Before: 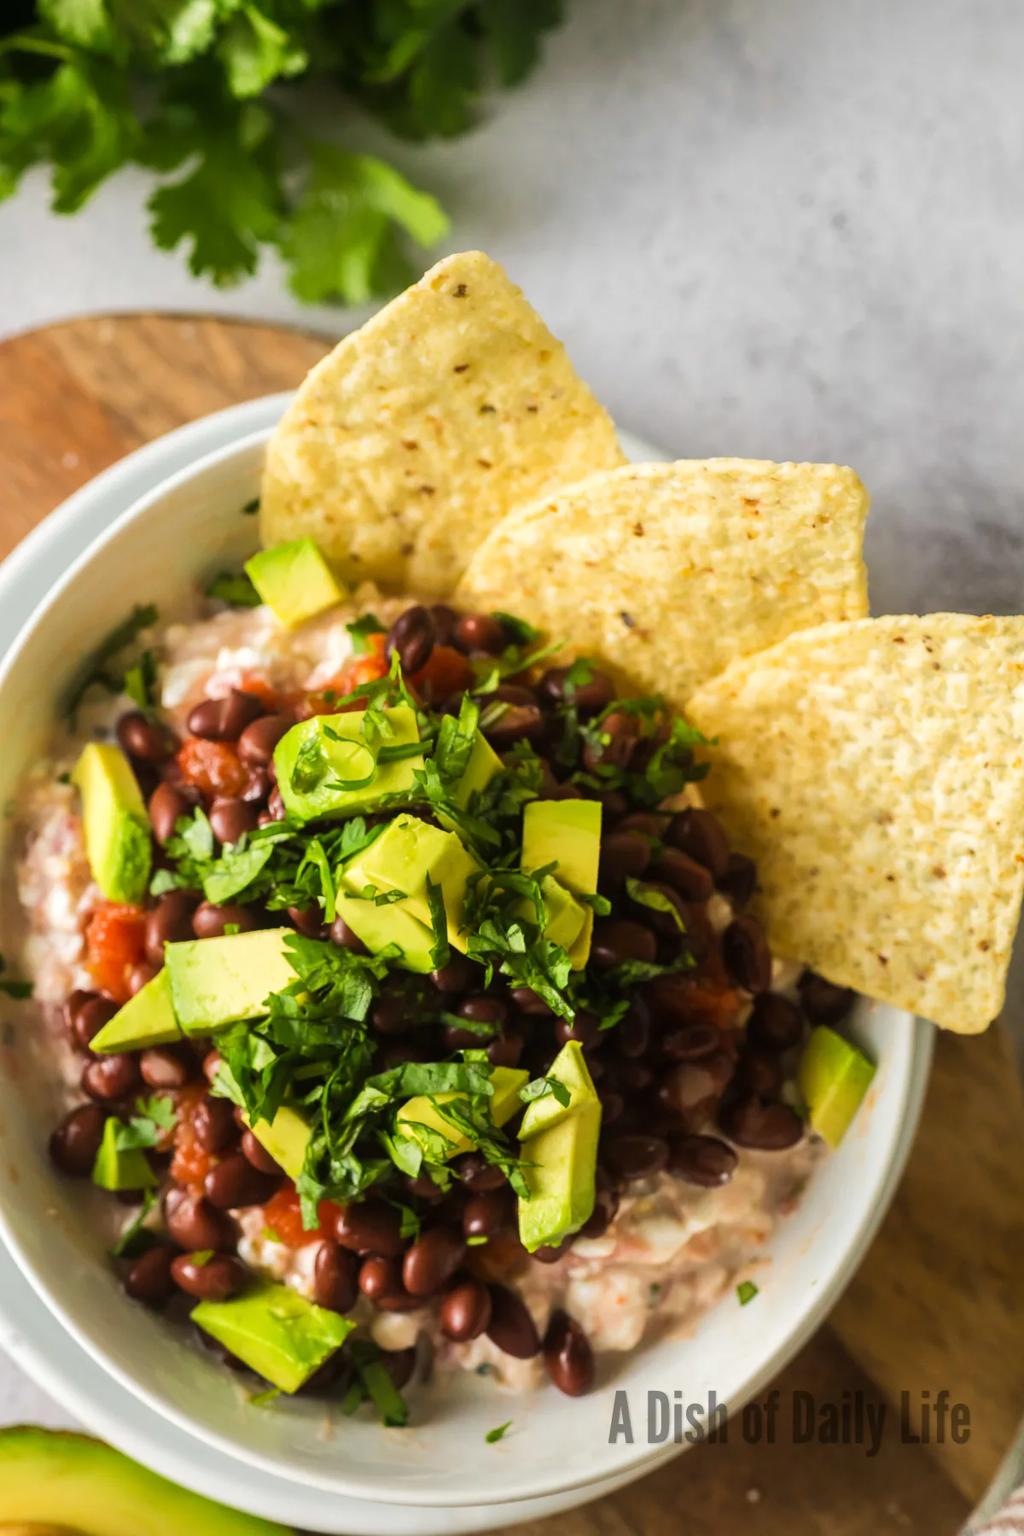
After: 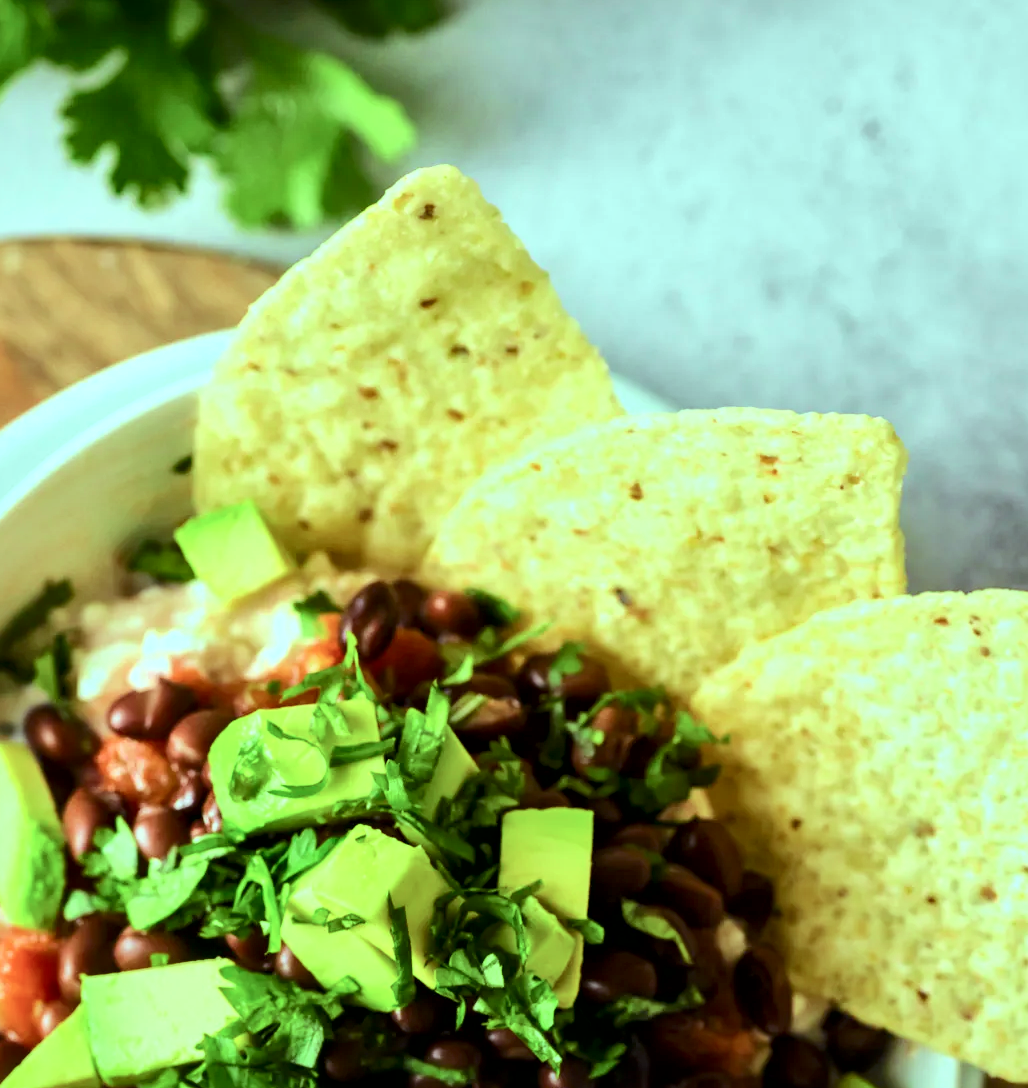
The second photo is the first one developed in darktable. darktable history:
local contrast: mode bilateral grid, contrast 50, coarseness 50, detail 150%, midtone range 0.2
crop and rotate: left 9.345%, top 7.22%, right 4.982%, bottom 32.331%
tone curve: curves: ch0 [(0, 0) (0.035, 0.017) (0.131, 0.108) (0.279, 0.279) (0.476, 0.554) (0.617, 0.693) (0.704, 0.77) (0.801, 0.854) (0.895, 0.927) (1, 0.976)]; ch1 [(0, 0) (0.318, 0.278) (0.444, 0.427) (0.493, 0.493) (0.537, 0.547) (0.594, 0.616) (0.746, 0.764) (1, 1)]; ch2 [(0, 0) (0.316, 0.292) (0.381, 0.37) (0.423, 0.448) (0.476, 0.482) (0.502, 0.498) (0.529, 0.532) (0.583, 0.608) (0.639, 0.657) (0.7, 0.7) (0.861, 0.808) (1, 0.951)], color space Lab, independent channels, preserve colors none
exposure: compensate highlight preservation false
color balance: mode lift, gamma, gain (sRGB), lift [0.997, 0.979, 1.021, 1.011], gamma [1, 1.084, 0.916, 0.998], gain [1, 0.87, 1.13, 1.101], contrast 4.55%, contrast fulcrum 38.24%, output saturation 104.09%
white balance: emerald 1
